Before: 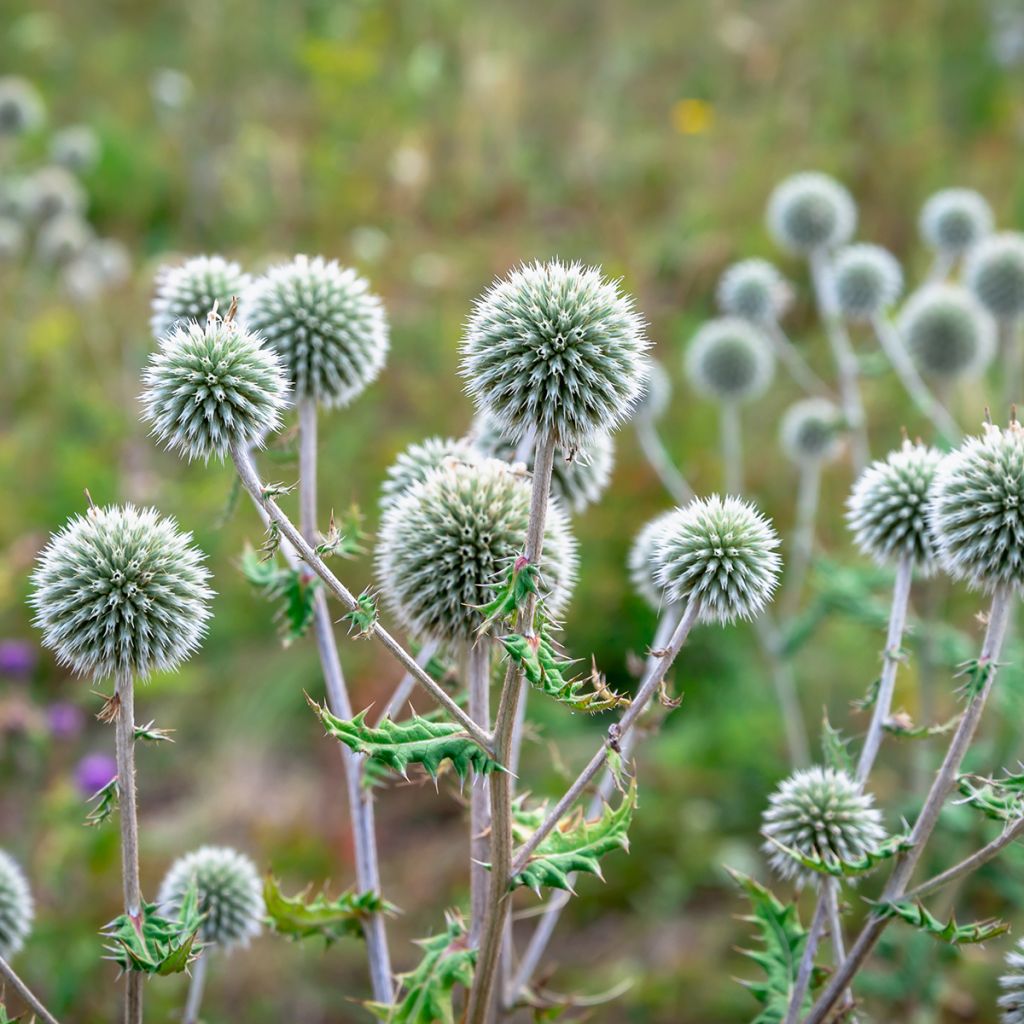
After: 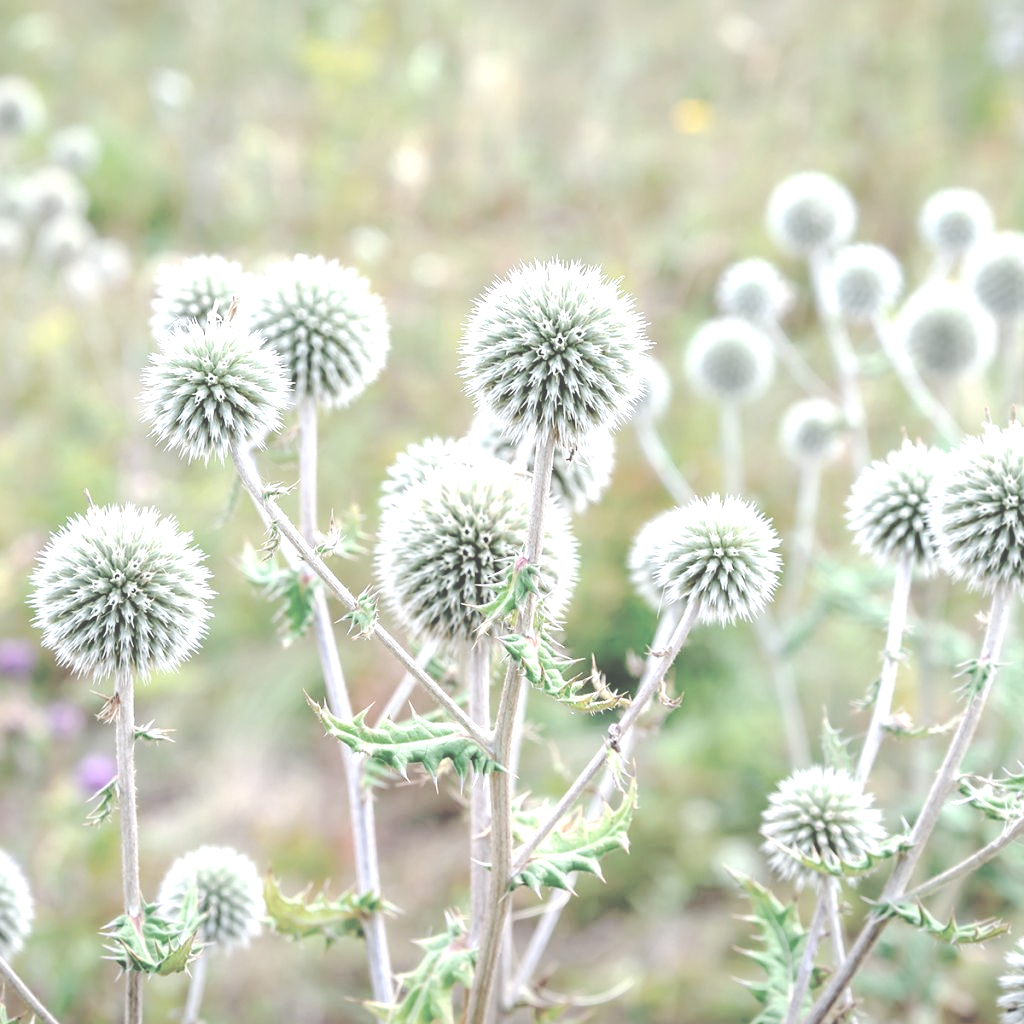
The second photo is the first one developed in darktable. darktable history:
exposure: exposure 1 EV, compensate exposure bias true, compensate highlight preservation false
base curve: curves: ch0 [(0, 0.024) (0.055, 0.065) (0.121, 0.166) (0.236, 0.319) (0.693, 0.726) (1, 1)], preserve colors none
contrast brightness saturation: brightness 0.187, saturation -0.519
